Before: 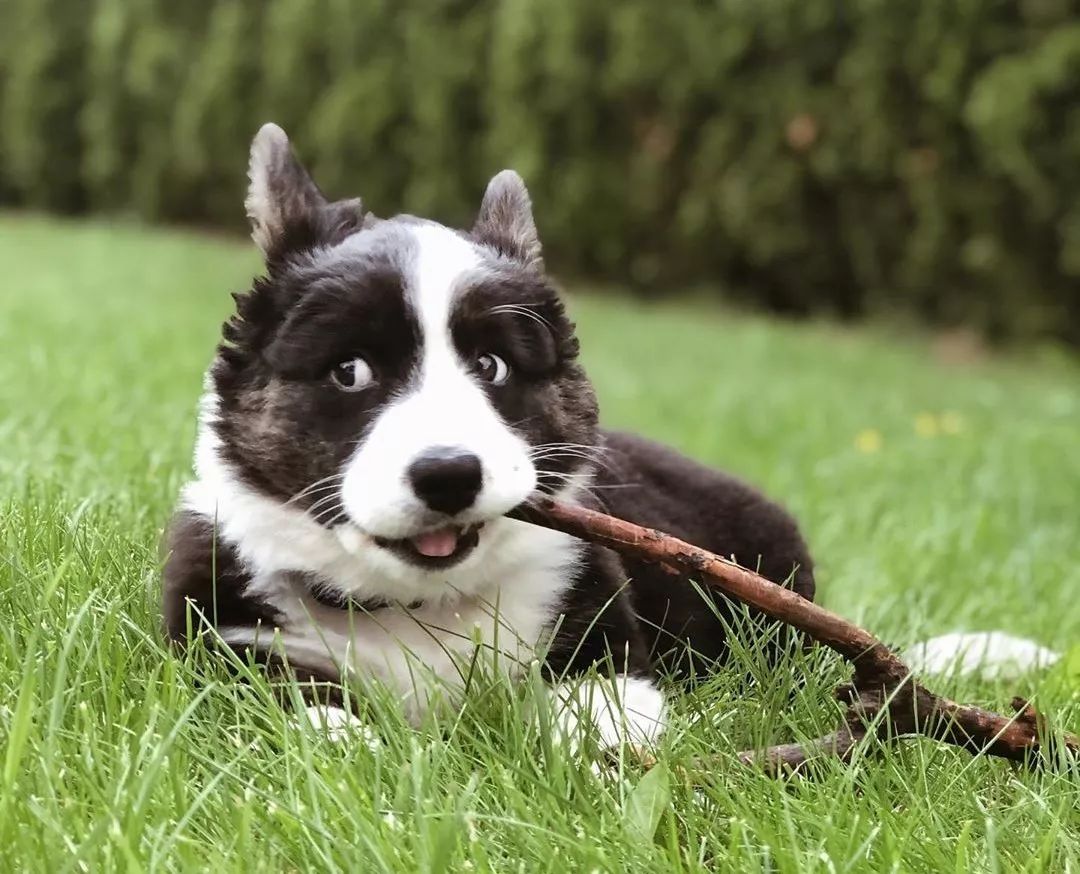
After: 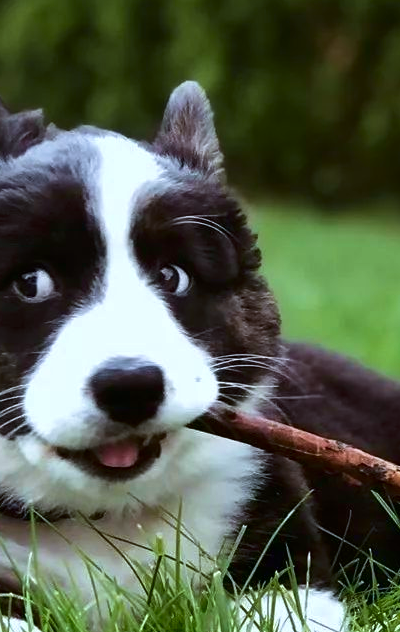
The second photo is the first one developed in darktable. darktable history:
crop and rotate: left 29.473%, top 10.241%, right 33.448%, bottom 17.446%
contrast brightness saturation: brightness -0.198, saturation 0.077
velvia: strength 27.13%
color calibration: output colorfulness [0, 0.315, 0, 0], illuminant custom, x 0.368, y 0.373, temperature 4333.71 K
